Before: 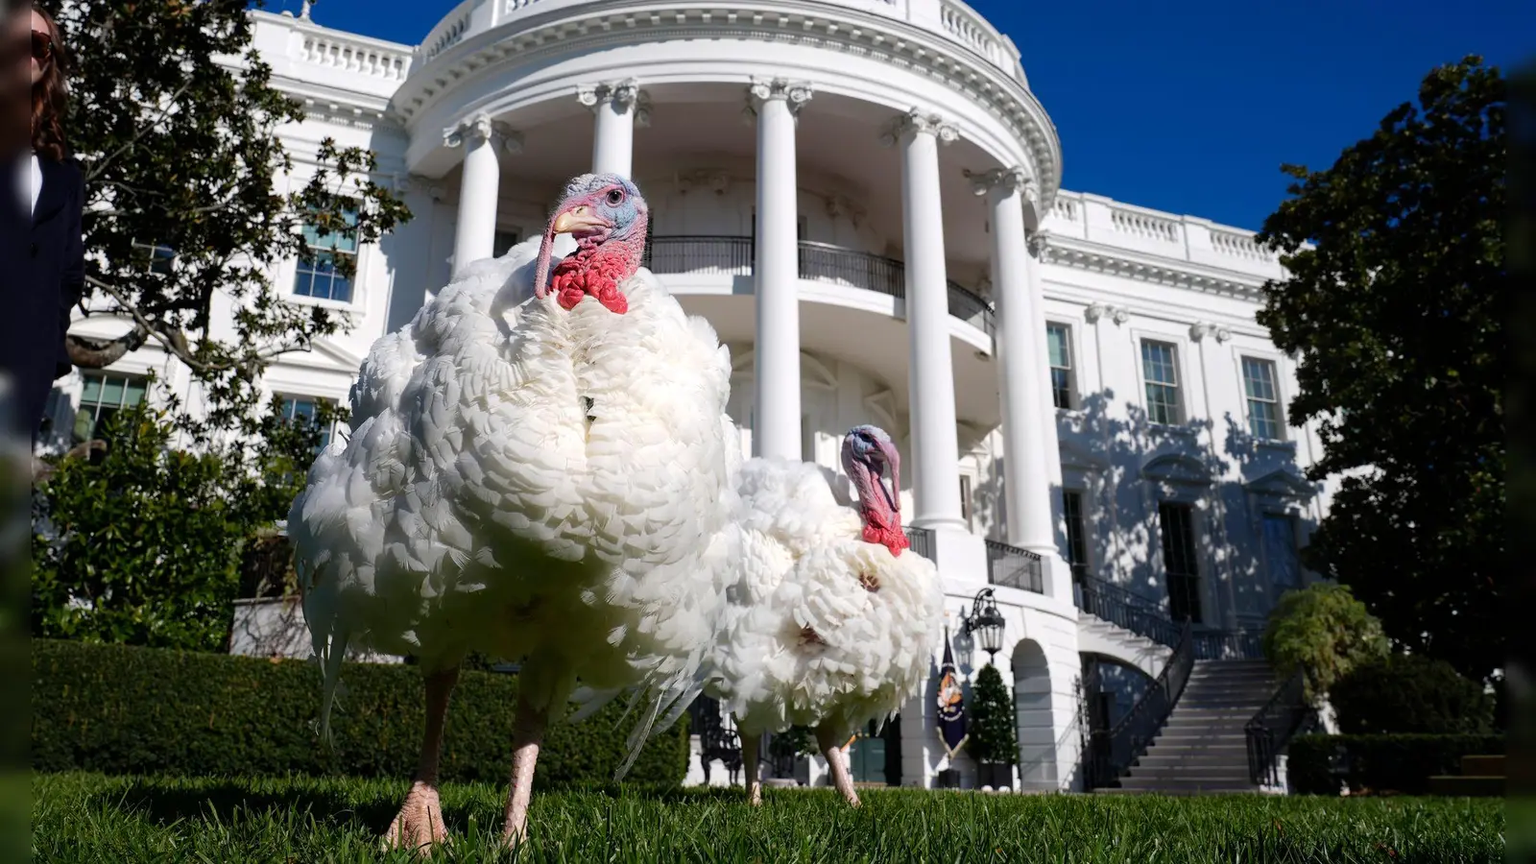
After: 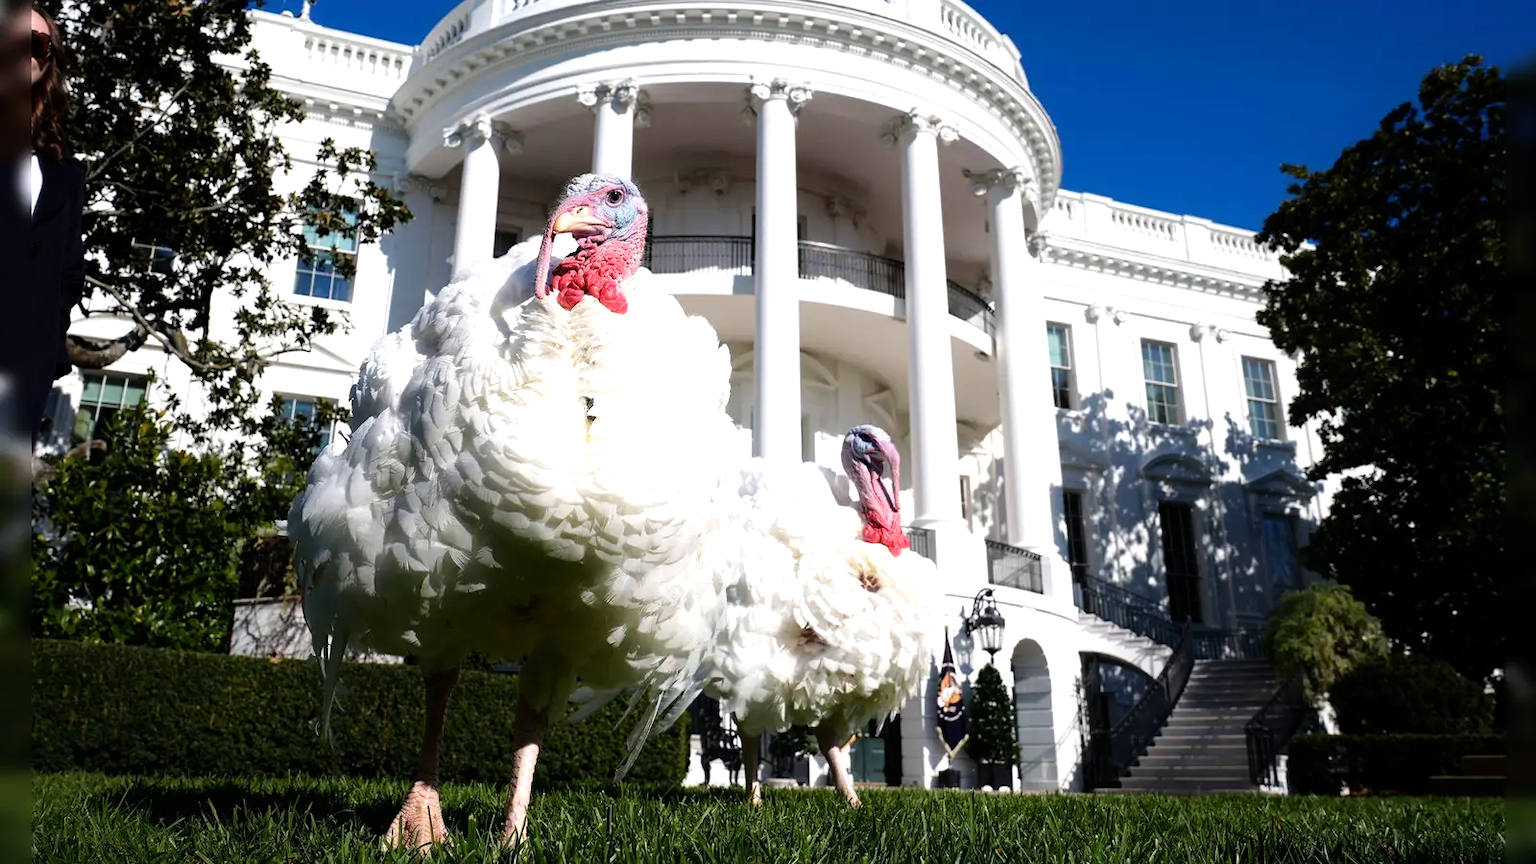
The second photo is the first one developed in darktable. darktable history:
tone equalizer: -8 EV -0.764 EV, -7 EV -0.674 EV, -6 EV -0.567 EV, -5 EV -0.37 EV, -3 EV 0.397 EV, -2 EV 0.6 EV, -1 EV 0.682 EV, +0 EV 0.73 EV, mask exposure compensation -0.494 EV
